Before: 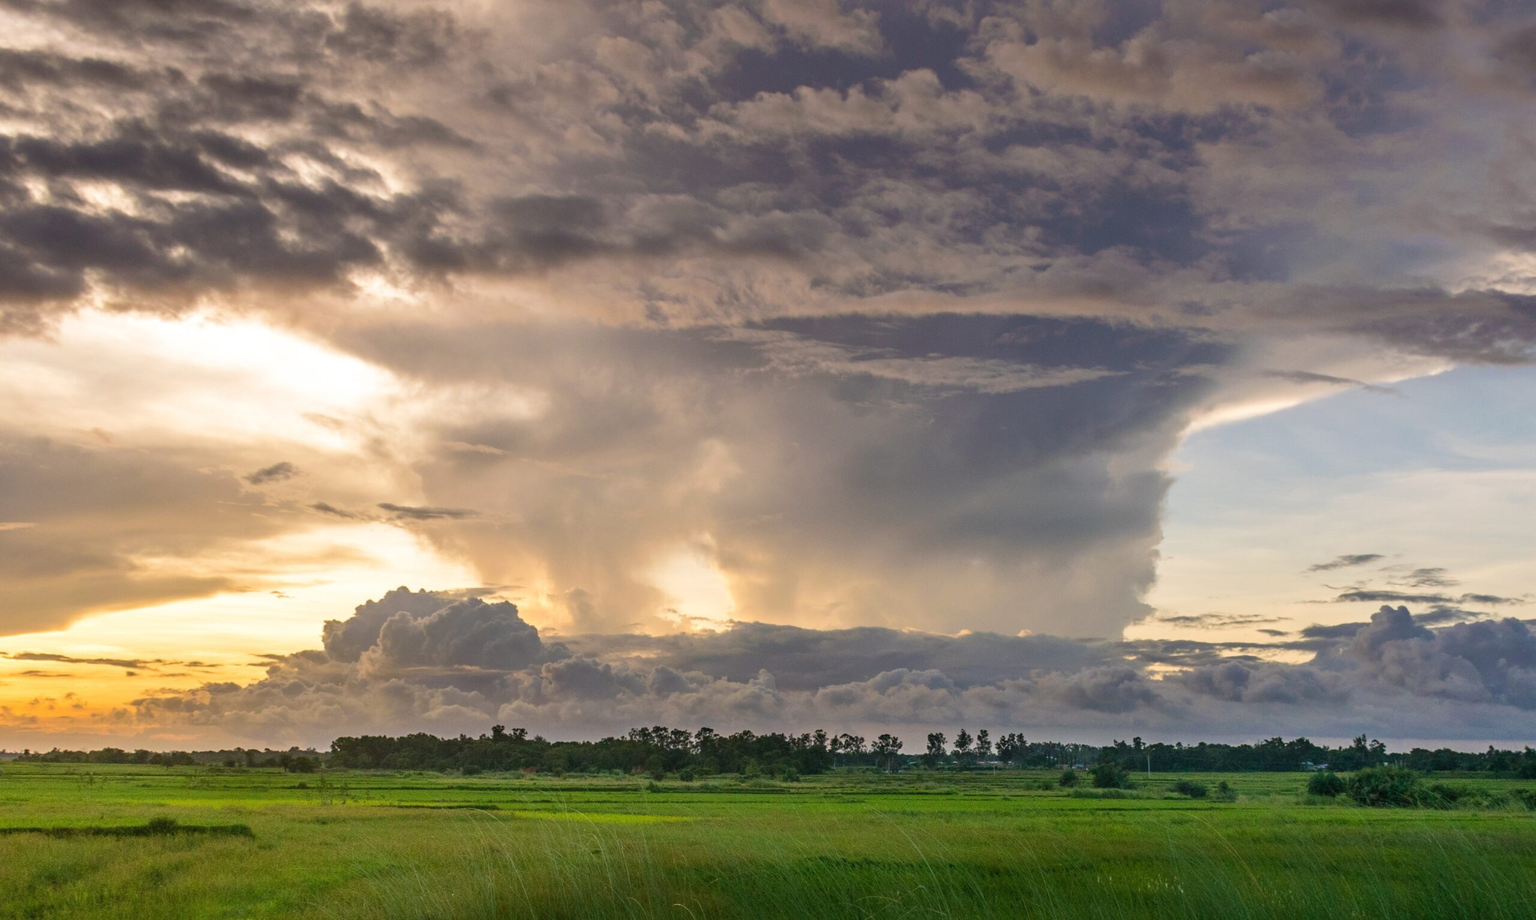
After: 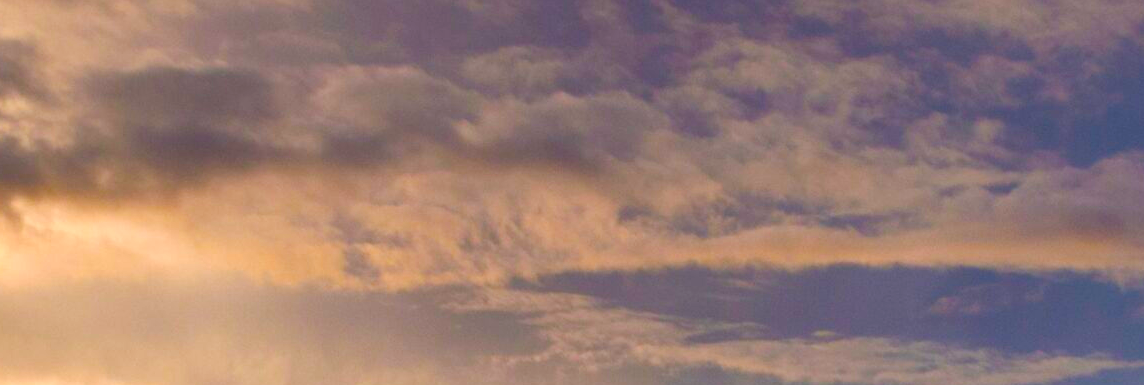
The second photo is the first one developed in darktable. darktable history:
color balance rgb: linear chroma grading › shadows 10%, linear chroma grading › highlights 10%, linear chroma grading › global chroma 15%, linear chroma grading › mid-tones 15%, perceptual saturation grading › global saturation 40%, perceptual saturation grading › highlights -25%, perceptual saturation grading › mid-tones 35%, perceptual saturation grading › shadows 35%, perceptual brilliance grading › global brilliance 11.29%, global vibrance 11.29%
crop: left 28.64%, top 16.832%, right 26.637%, bottom 58.055%
